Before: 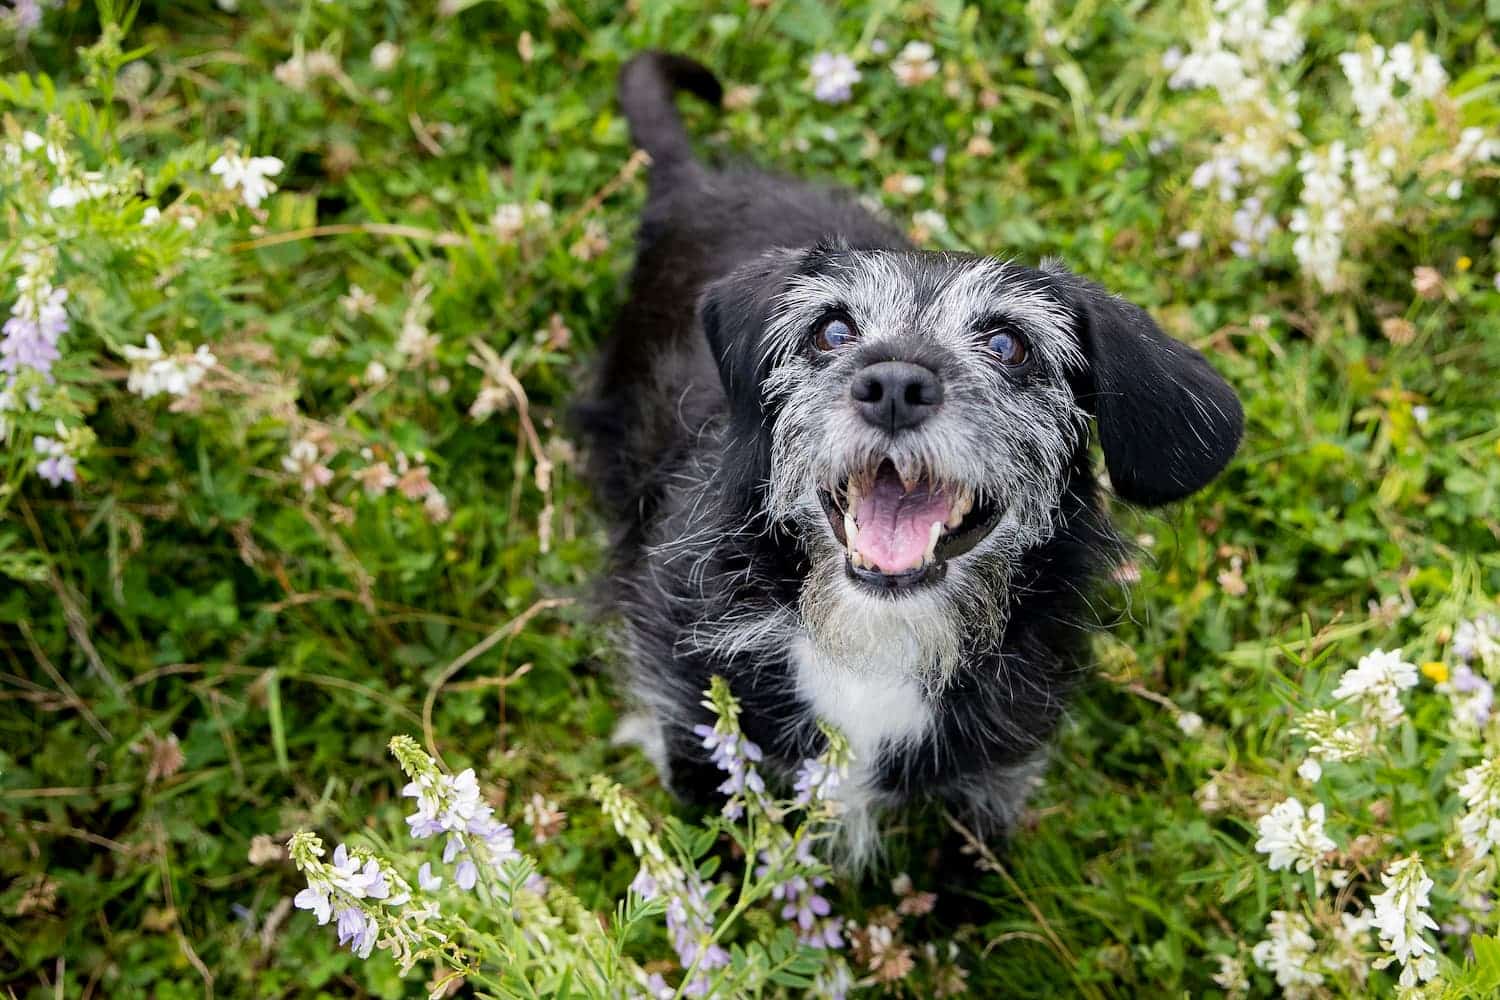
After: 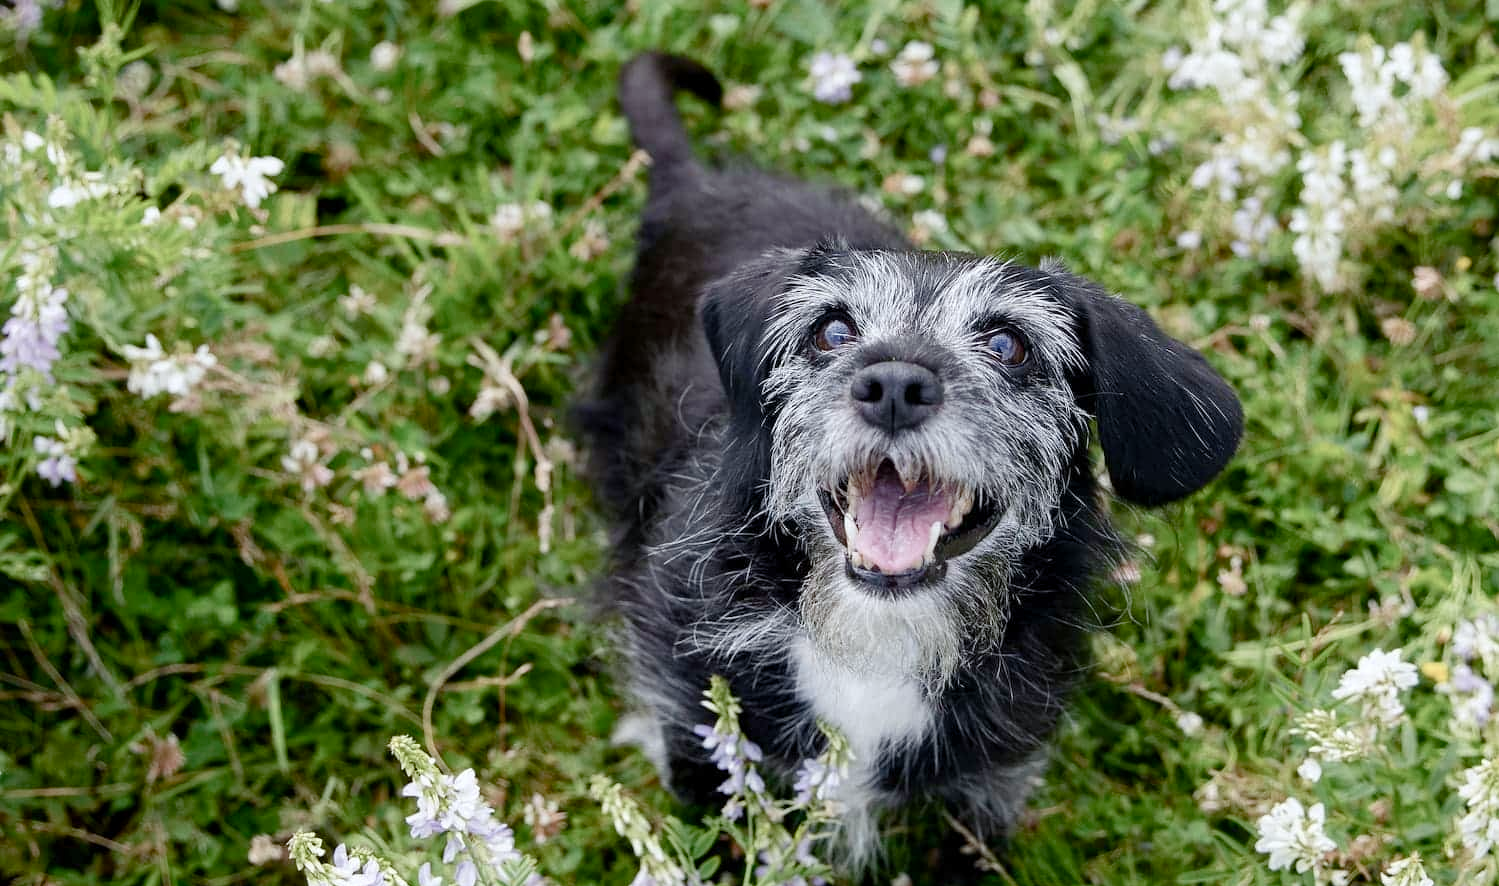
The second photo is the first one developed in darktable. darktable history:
crop and rotate: top 0%, bottom 11.389%
color balance rgb: linear chroma grading › shadows -2.486%, linear chroma grading › highlights -14.807%, linear chroma grading › global chroma -9.921%, linear chroma grading › mid-tones -10.004%, perceptual saturation grading › global saturation 25.919%, perceptual saturation grading › highlights -50.256%, perceptual saturation grading › shadows 30.153%
color calibration: x 0.356, y 0.367, temperature 4683.96 K
